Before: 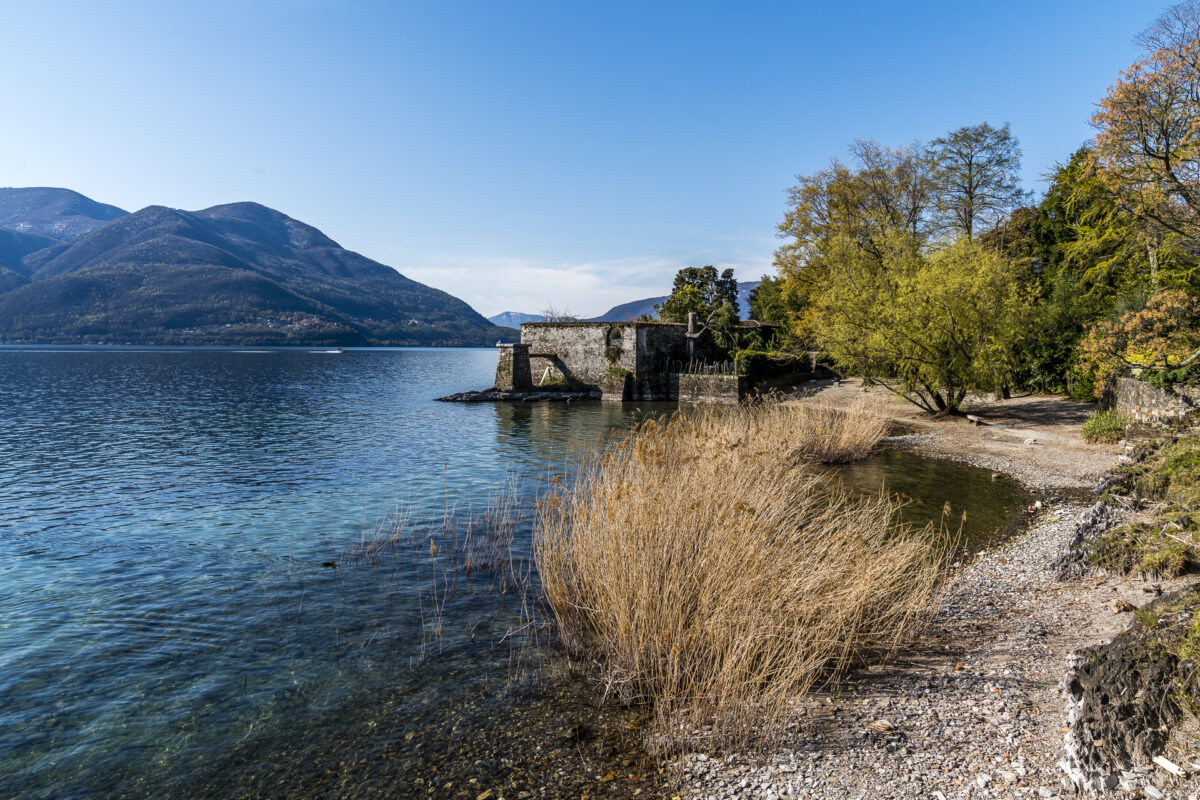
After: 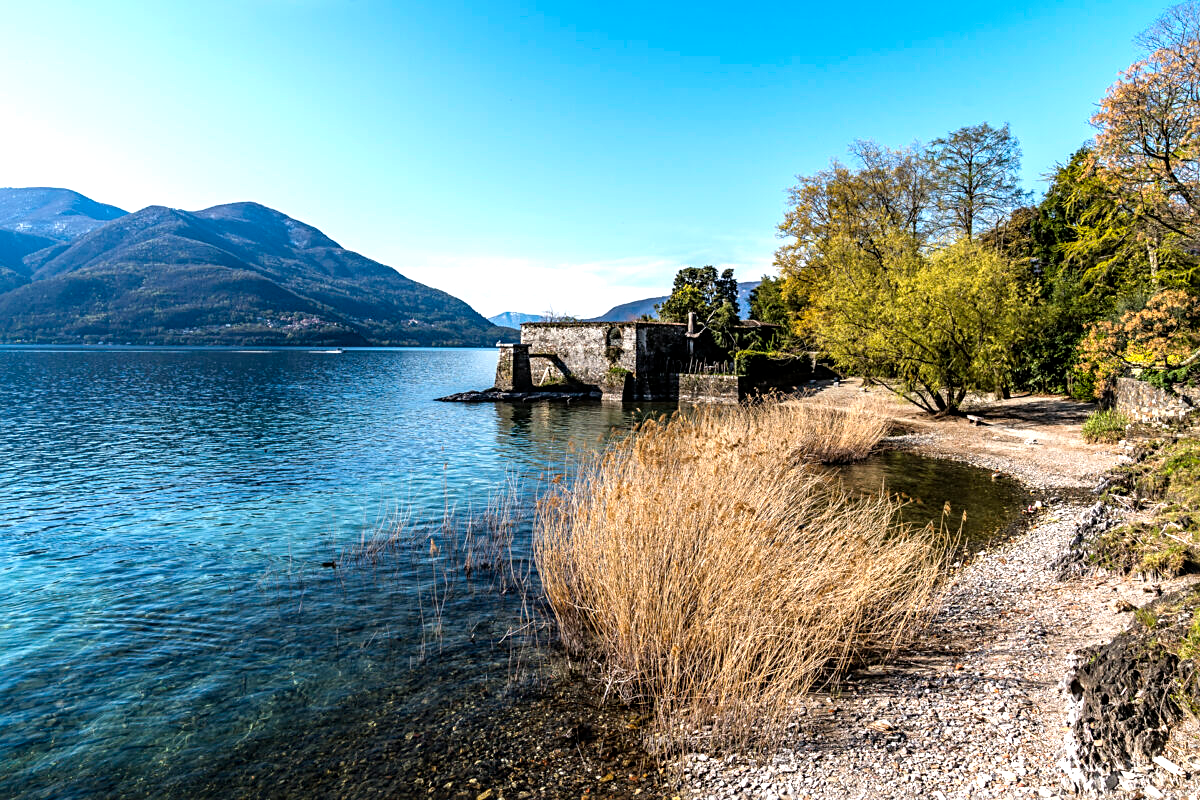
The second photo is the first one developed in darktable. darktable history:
sharpen: radius 2.503, amount 0.322
tone equalizer: -8 EV -0.779 EV, -7 EV -0.728 EV, -6 EV -0.591 EV, -5 EV -0.423 EV, -3 EV 0.394 EV, -2 EV 0.6 EV, -1 EV 0.676 EV, +0 EV 0.773 EV
